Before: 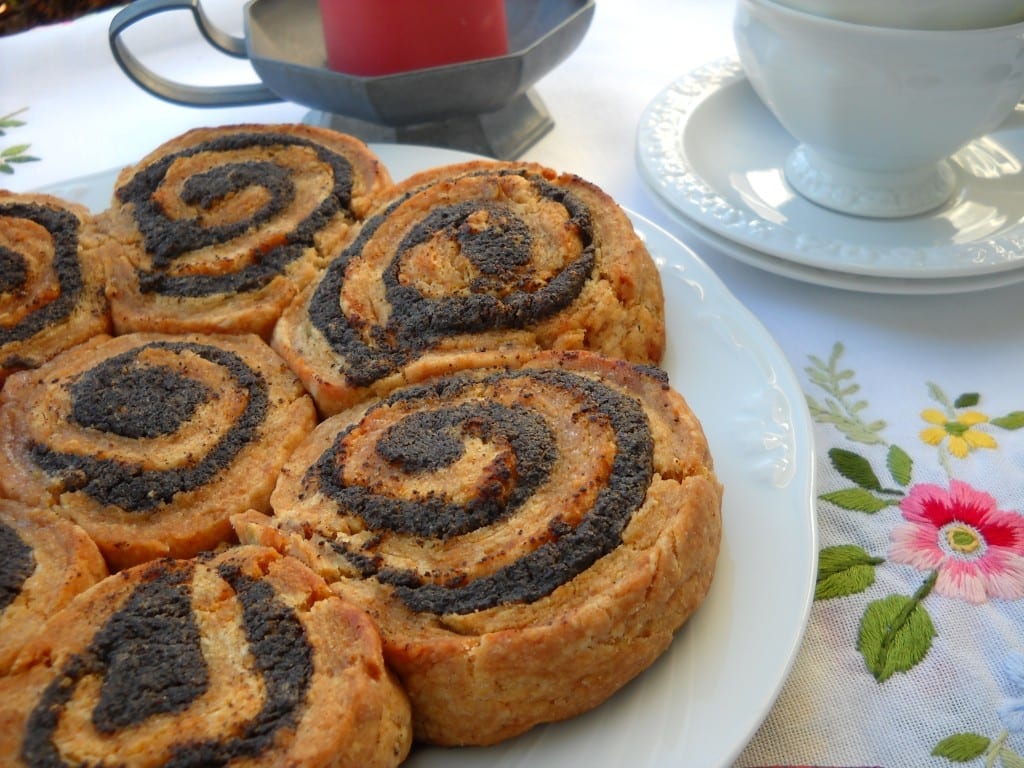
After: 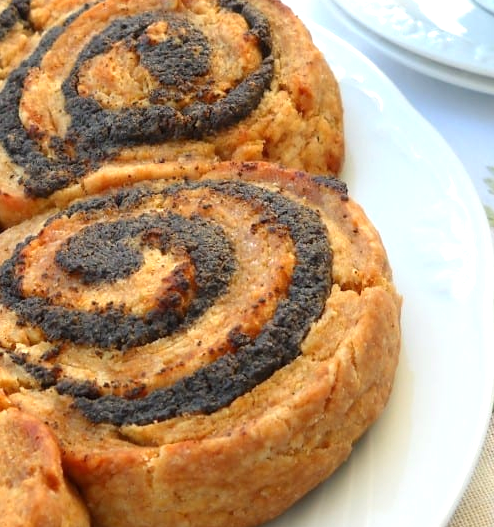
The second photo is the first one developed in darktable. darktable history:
crop: left 31.379%, top 24.658%, right 20.326%, bottom 6.628%
exposure: exposure 0.7 EV, compensate highlight preservation false
